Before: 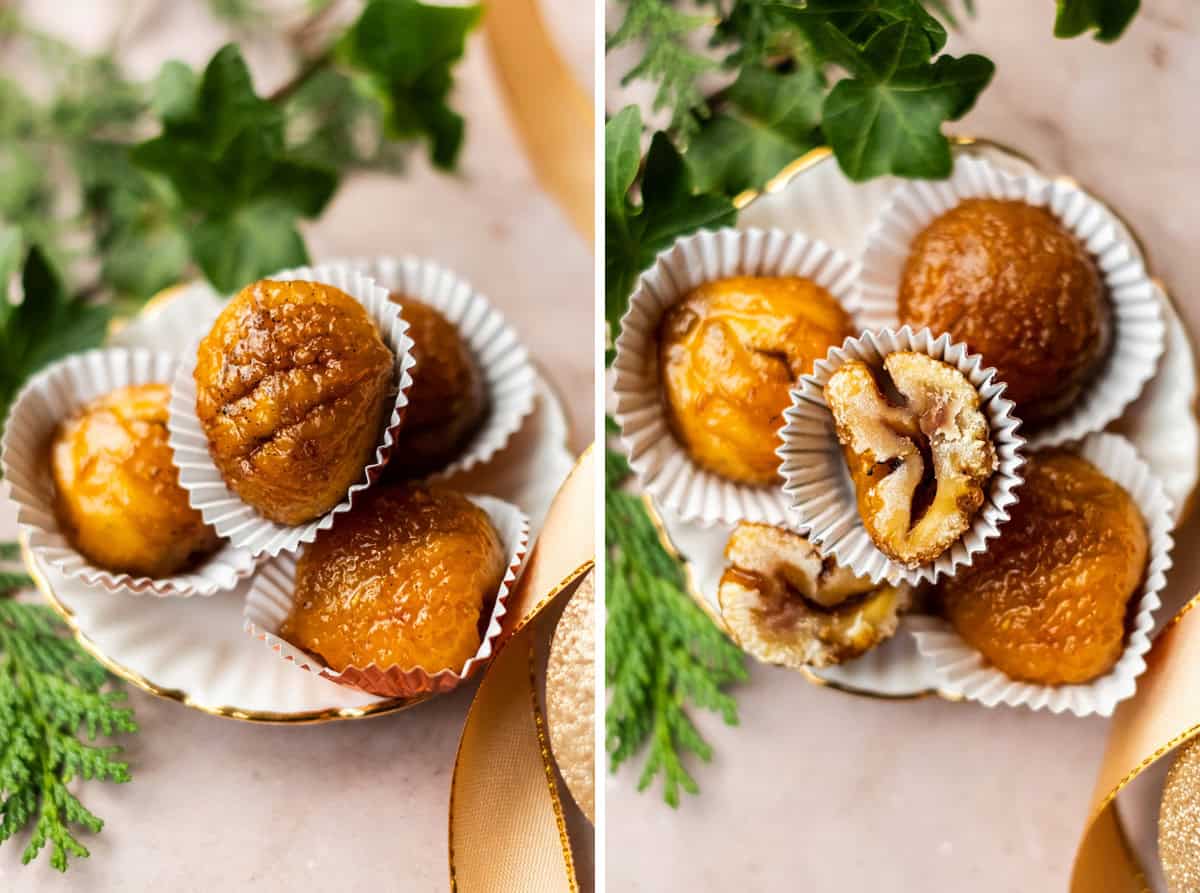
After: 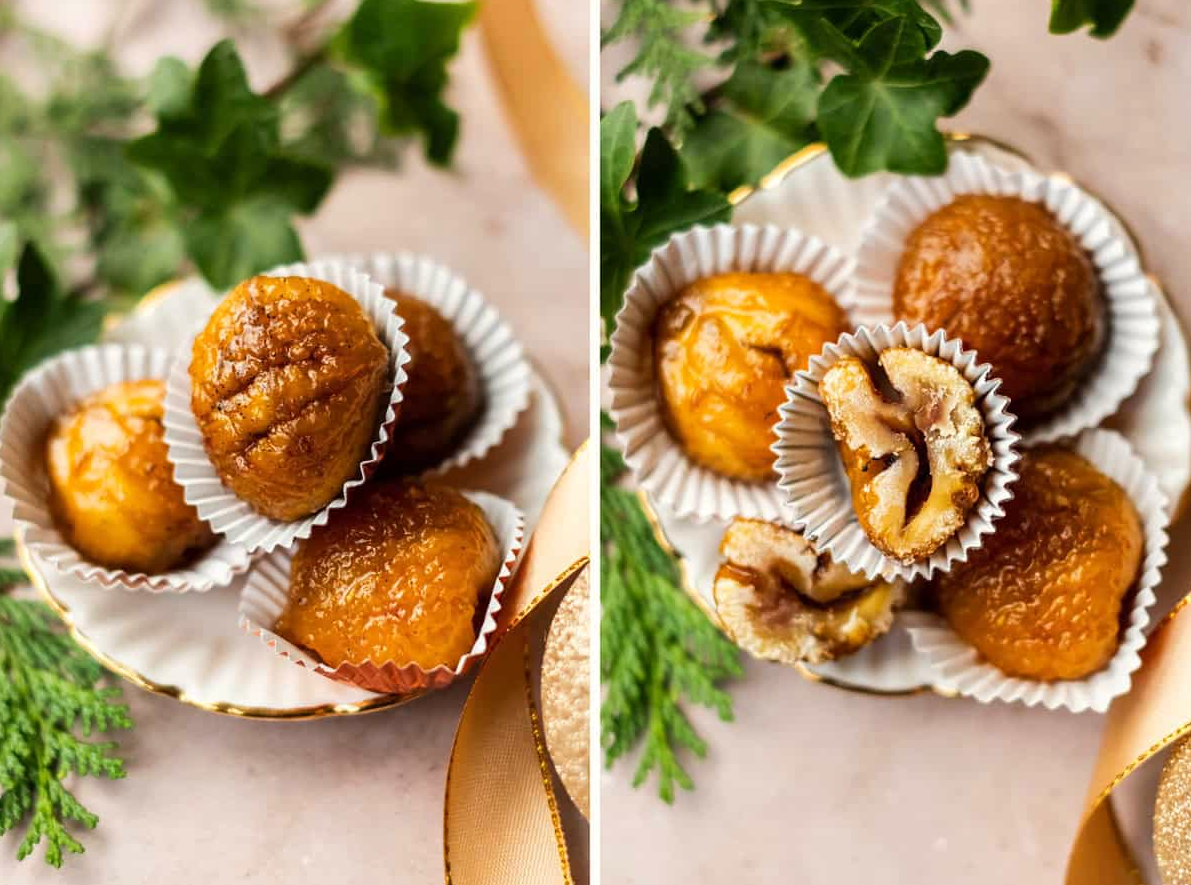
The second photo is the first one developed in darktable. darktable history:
white balance: red 1.009, blue 0.985
crop: left 0.434%, top 0.485%, right 0.244%, bottom 0.386%
